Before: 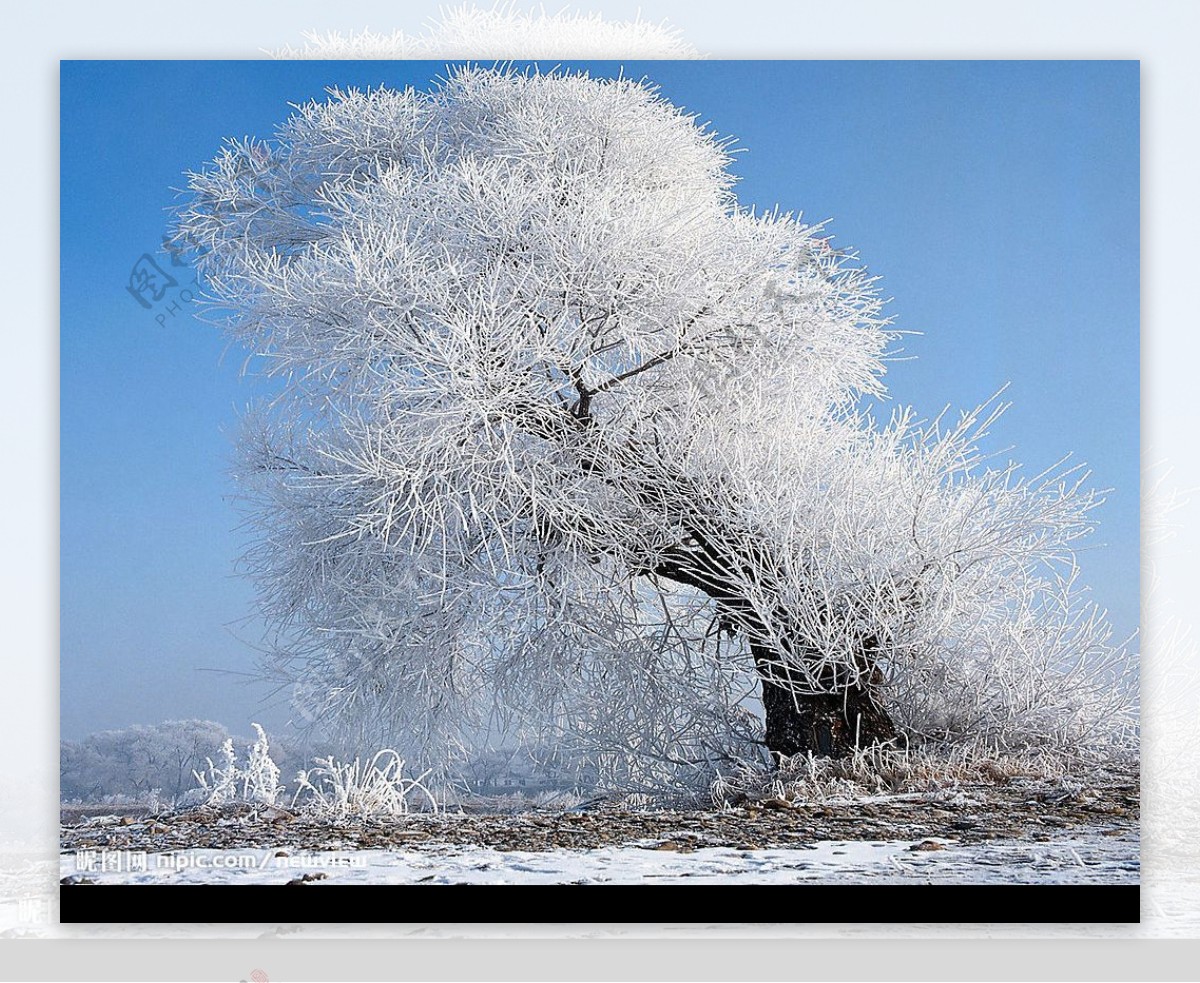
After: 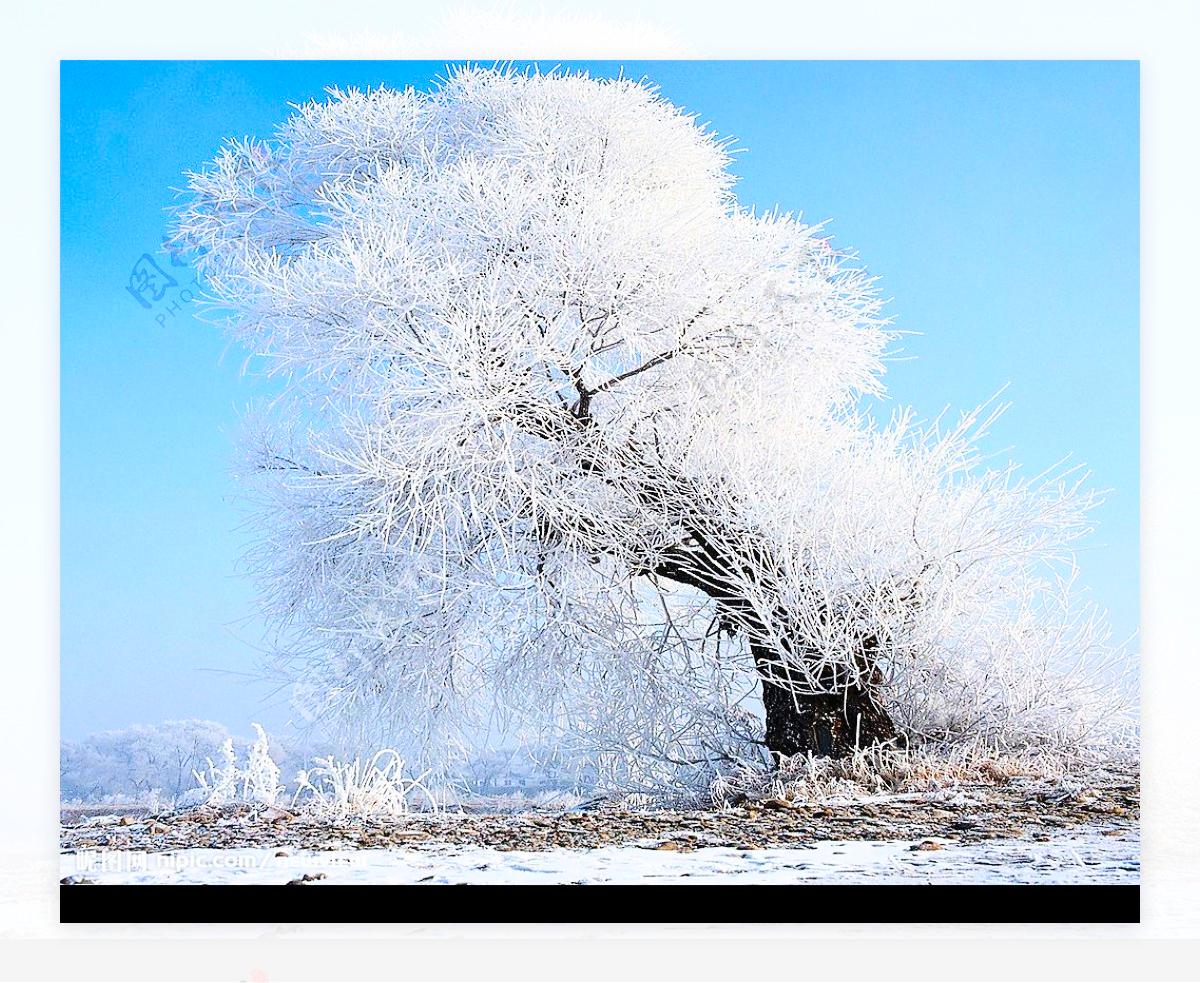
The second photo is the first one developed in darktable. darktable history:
color balance rgb: shadows lift › luminance -9.544%, perceptual saturation grading › global saturation 20%, perceptual saturation grading › highlights -25.415%, perceptual saturation grading › shadows 24.672%, perceptual brilliance grading › mid-tones 9.498%, perceptual brilliance grading › shadows 15.096%, global vibrance 9.523%
base curve: curves: ch0 [(0, 0) (0.028, 0.03) (0.121, 0.232) (0.46, 0.748) (0.859, 0.968) (1, 1)]
